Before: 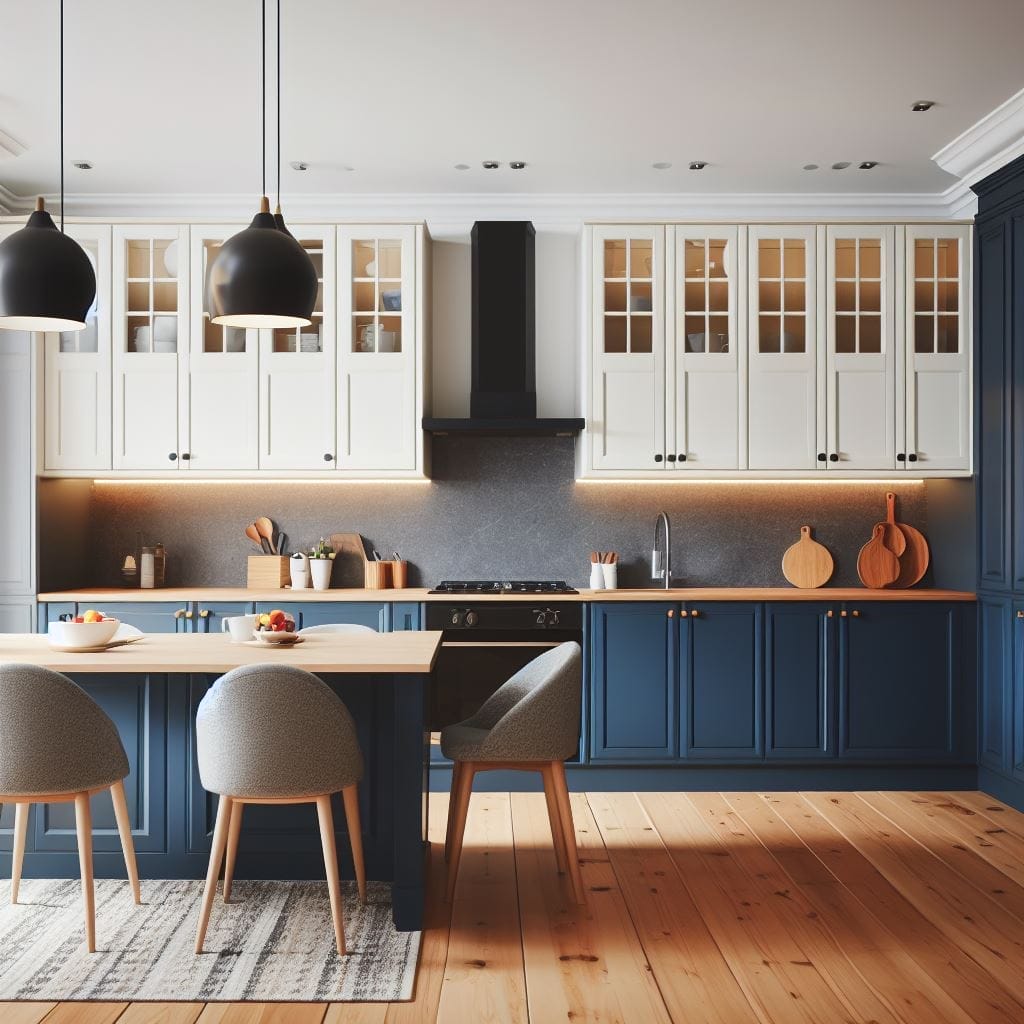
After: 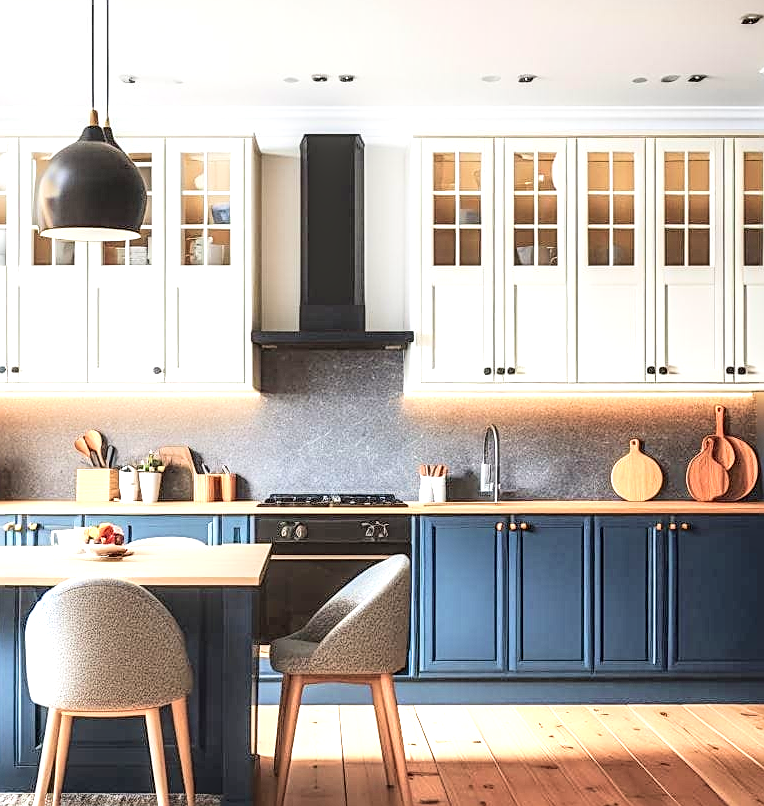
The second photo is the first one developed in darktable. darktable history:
crop: left 16.705%, top 8.578%, right 8.603%, bottom 12.671%
tone curve: curves: ch0 [(0, 0) (0.003, 0.015) (0.011, 0.019) (0.025, 0.026) (0.044, 0.041) (0.069, 0.057) (0.1, 0.085) (0.136, 0.116) (0.177, 0.158) (0.224, 0.215) (0.277, 0.286) (0.335, 0.367) (0.399, 0.452) (0.468, 0.534) (0.543, 0.612) (0.623, 0.698) (0.709, 0.775) (0.801, 0.858) (0.898, 0.928) (1, 1)], color space Lab, independent channels, preserve colors none
exposure: exposure 0.563 EV, compensate highlight preservation false
contrast brightness saturation: contrast 0.141, brightness 0.212
velvia: on, module defaults
sharpen: on, module defaults
local contrast: highlights 7%, shadows 39%, detail 184%, midtone range 0.473
